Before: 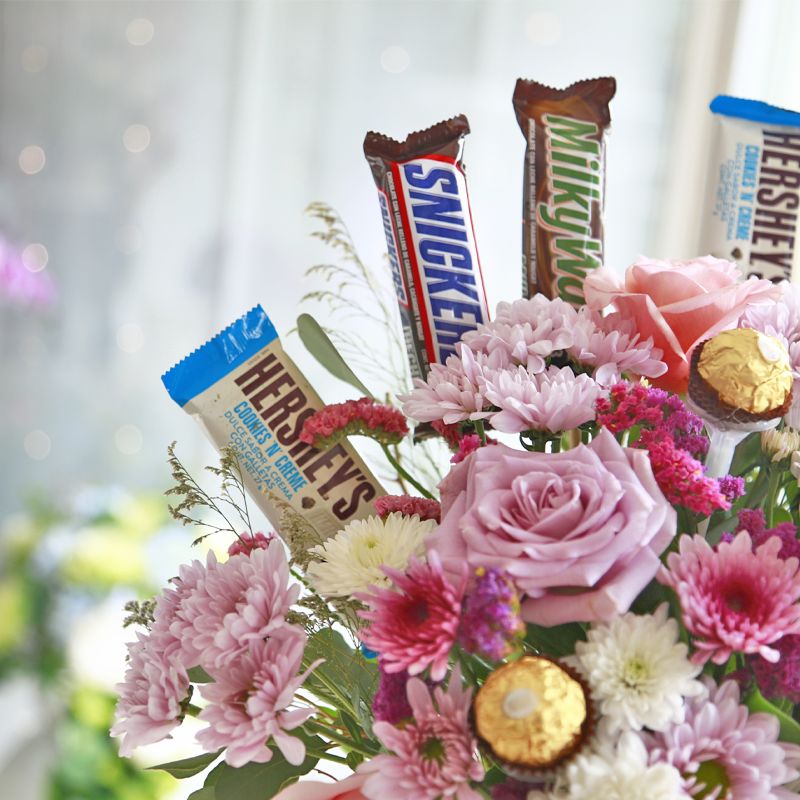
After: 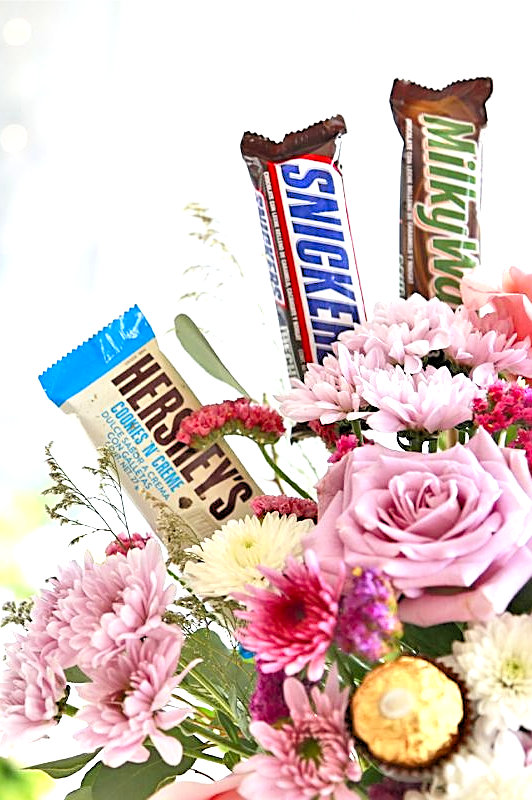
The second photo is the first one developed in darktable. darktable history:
crop and rotate: left 15.42%, right 17.988%
tone equalizer: -8 EV -0.74 EV, -7 EV -0.719 EV, -6 EV -0.616 EV, -5 EV -0.398 EV, -3 EV 0.382 EV, -2 EV 0.6 EV, -1 EV 0.686 EV, +0 EV 0.754 EV, edges refinement/feathering 500, mask exposure compensation -1.57 EV, preserve details no
sharpen: on, module defaults
exposure: black level correction 0.006, exposure -0.22 EV, compensate highlight preservation false
levels: levels [0.044, 0.416, 0.908]
